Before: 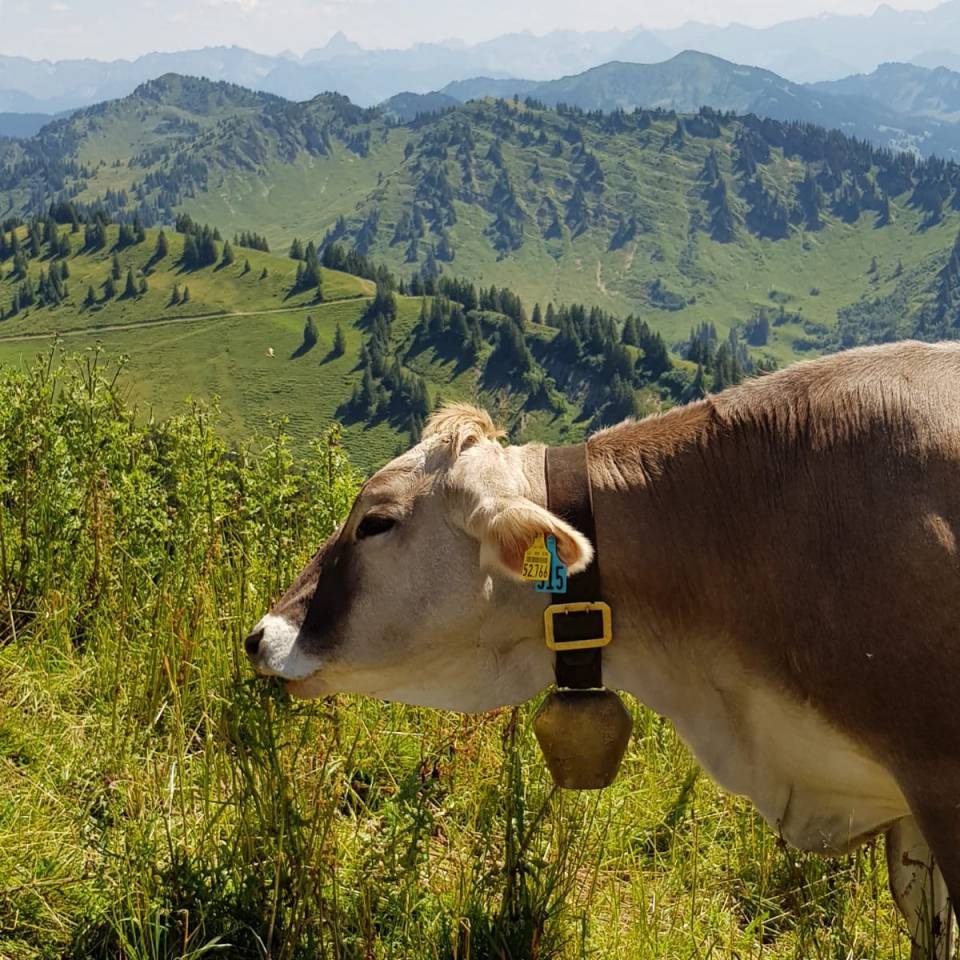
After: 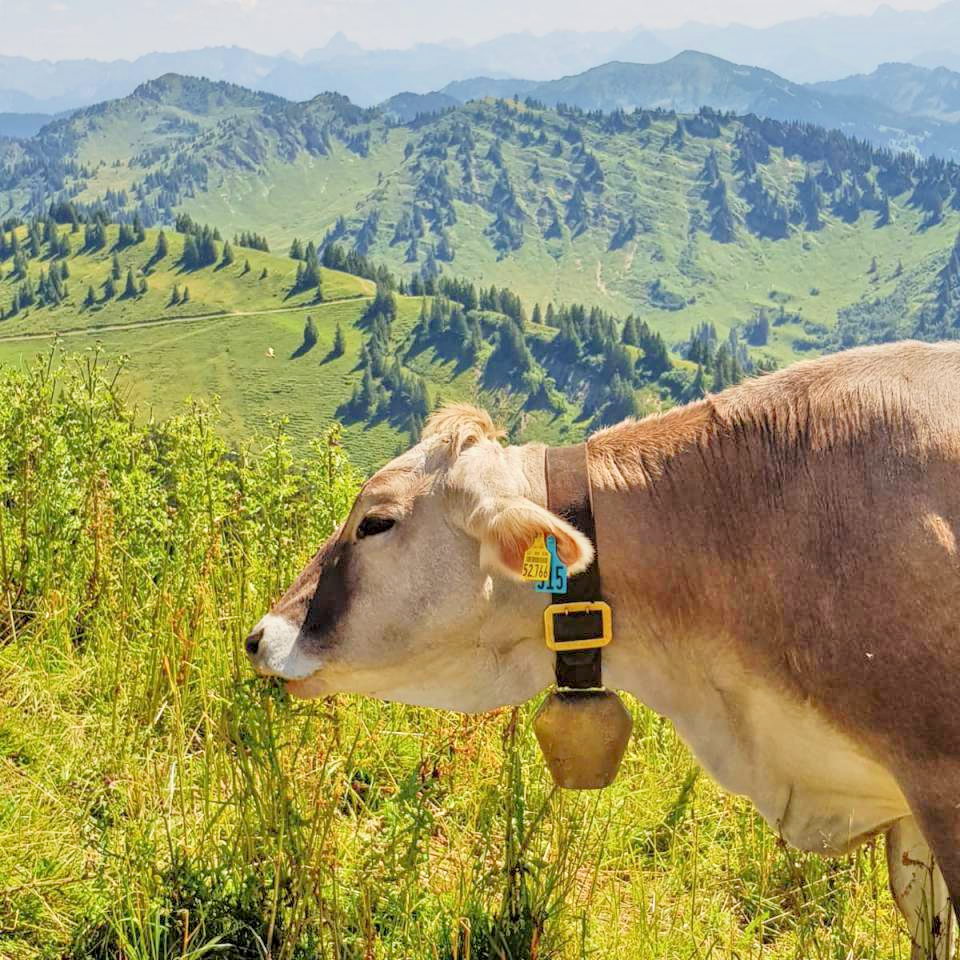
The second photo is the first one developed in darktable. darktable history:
tone equalizer: -8 EV 2 EV, -7 EV 2 EV, -6 EV 2 EV, -5 EV 2 EV, -4 EV 2 EV, -3 EV 1.5 EV, -2 EV 1 EV, -1 EV 0.5 EV
local contrast: on, module defaults
exposure: black level correction 0, exposure 0.7 EV, compensate exposure bias true, compensate highlight preservation false
filmic rgb: black relative exposure -7.65 EV, white relative exposure 4.56 EV, hardness 3.61, color science v6 (2022)
